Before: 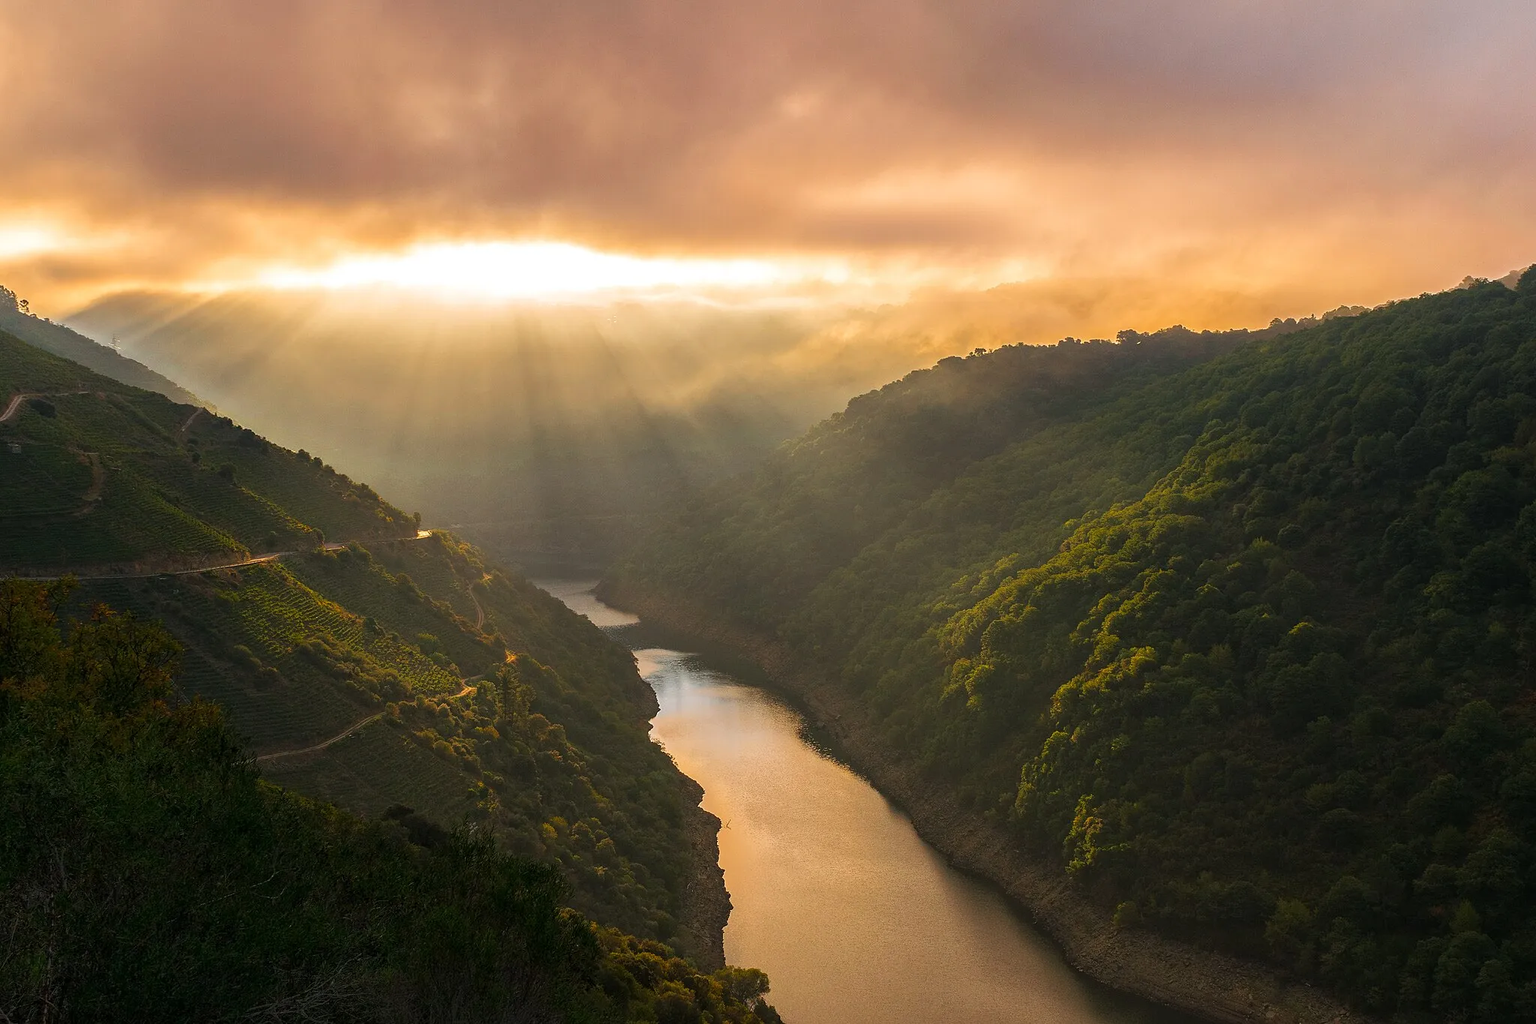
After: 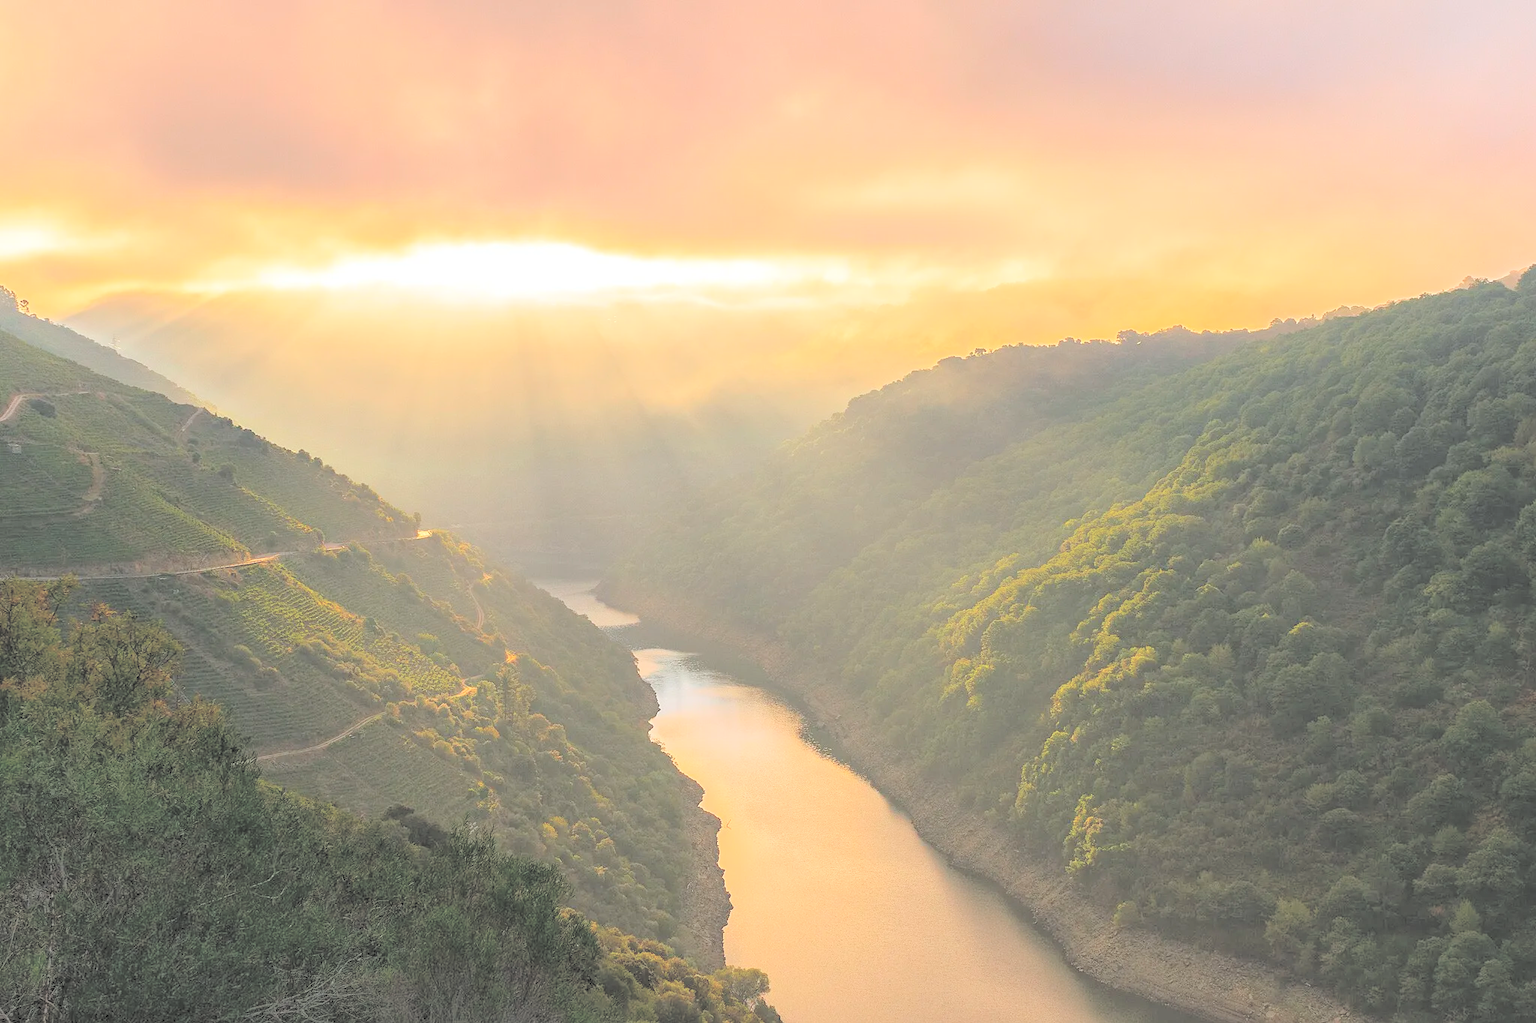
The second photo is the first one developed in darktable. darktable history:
contrast brightness saturation: brightness 0.987
shadows and highlights: shadows 42.98, highlights 7.9
